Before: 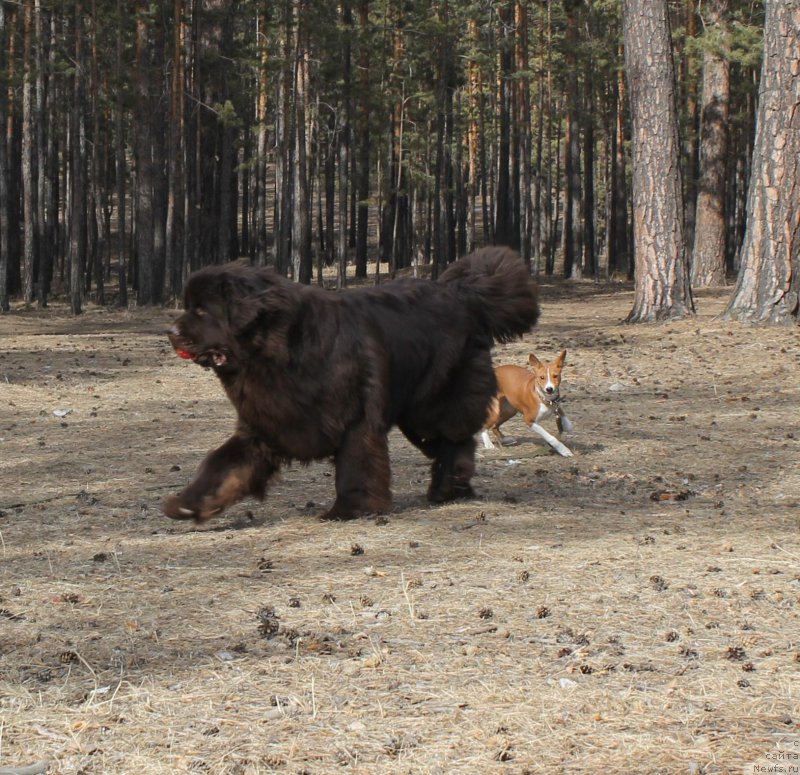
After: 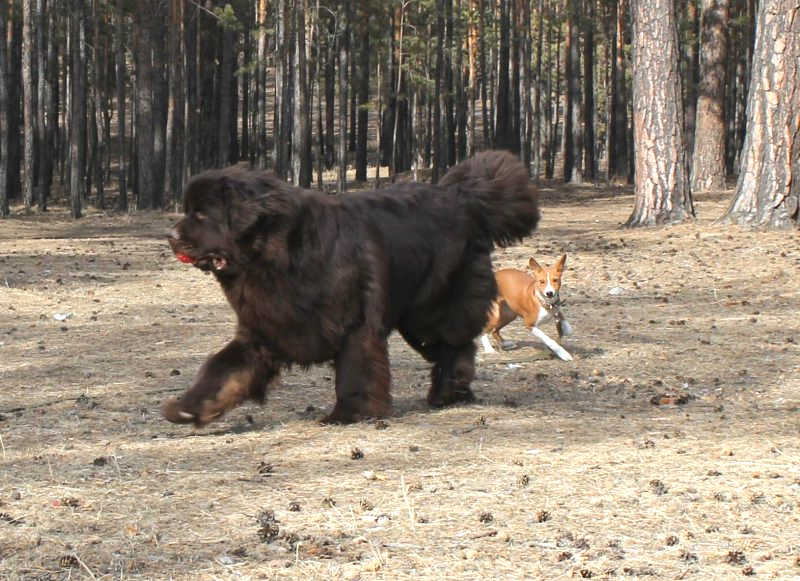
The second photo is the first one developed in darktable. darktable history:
crop and rotate: top 12.5%, bottom 12.5%
exposure: black level correction 0, exposure 0.7 EV, compensate exposure bias true, compensate highlight preservation false
